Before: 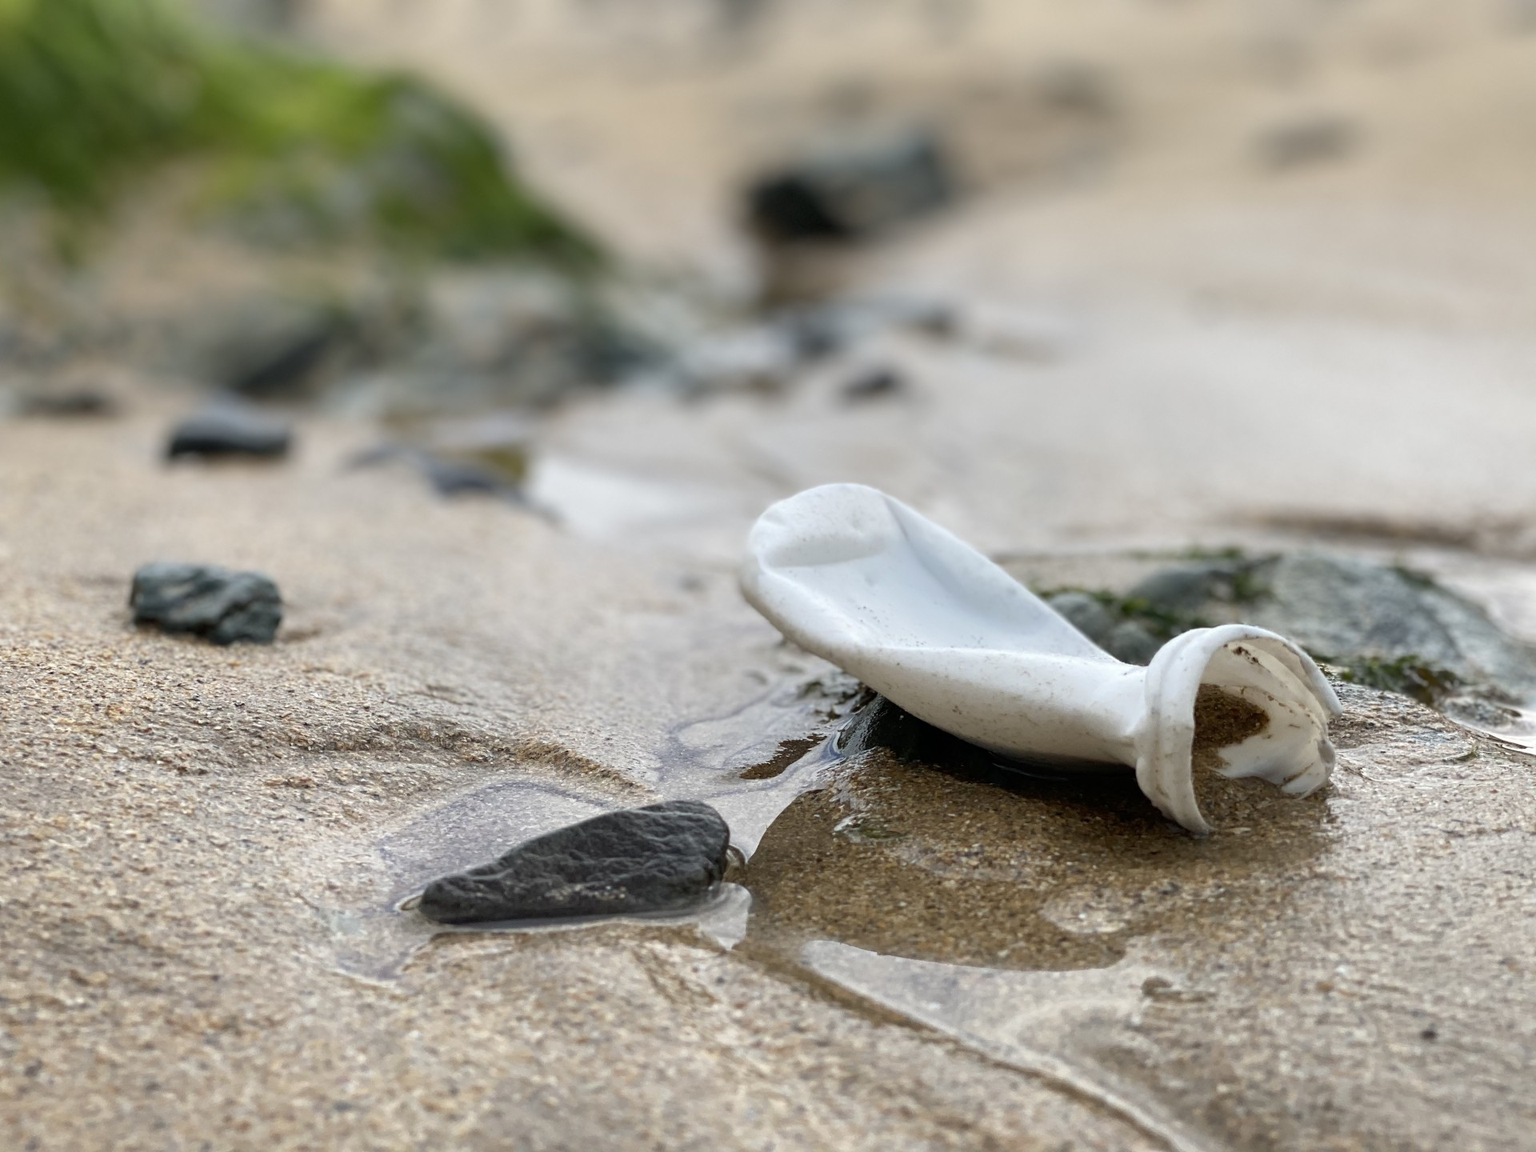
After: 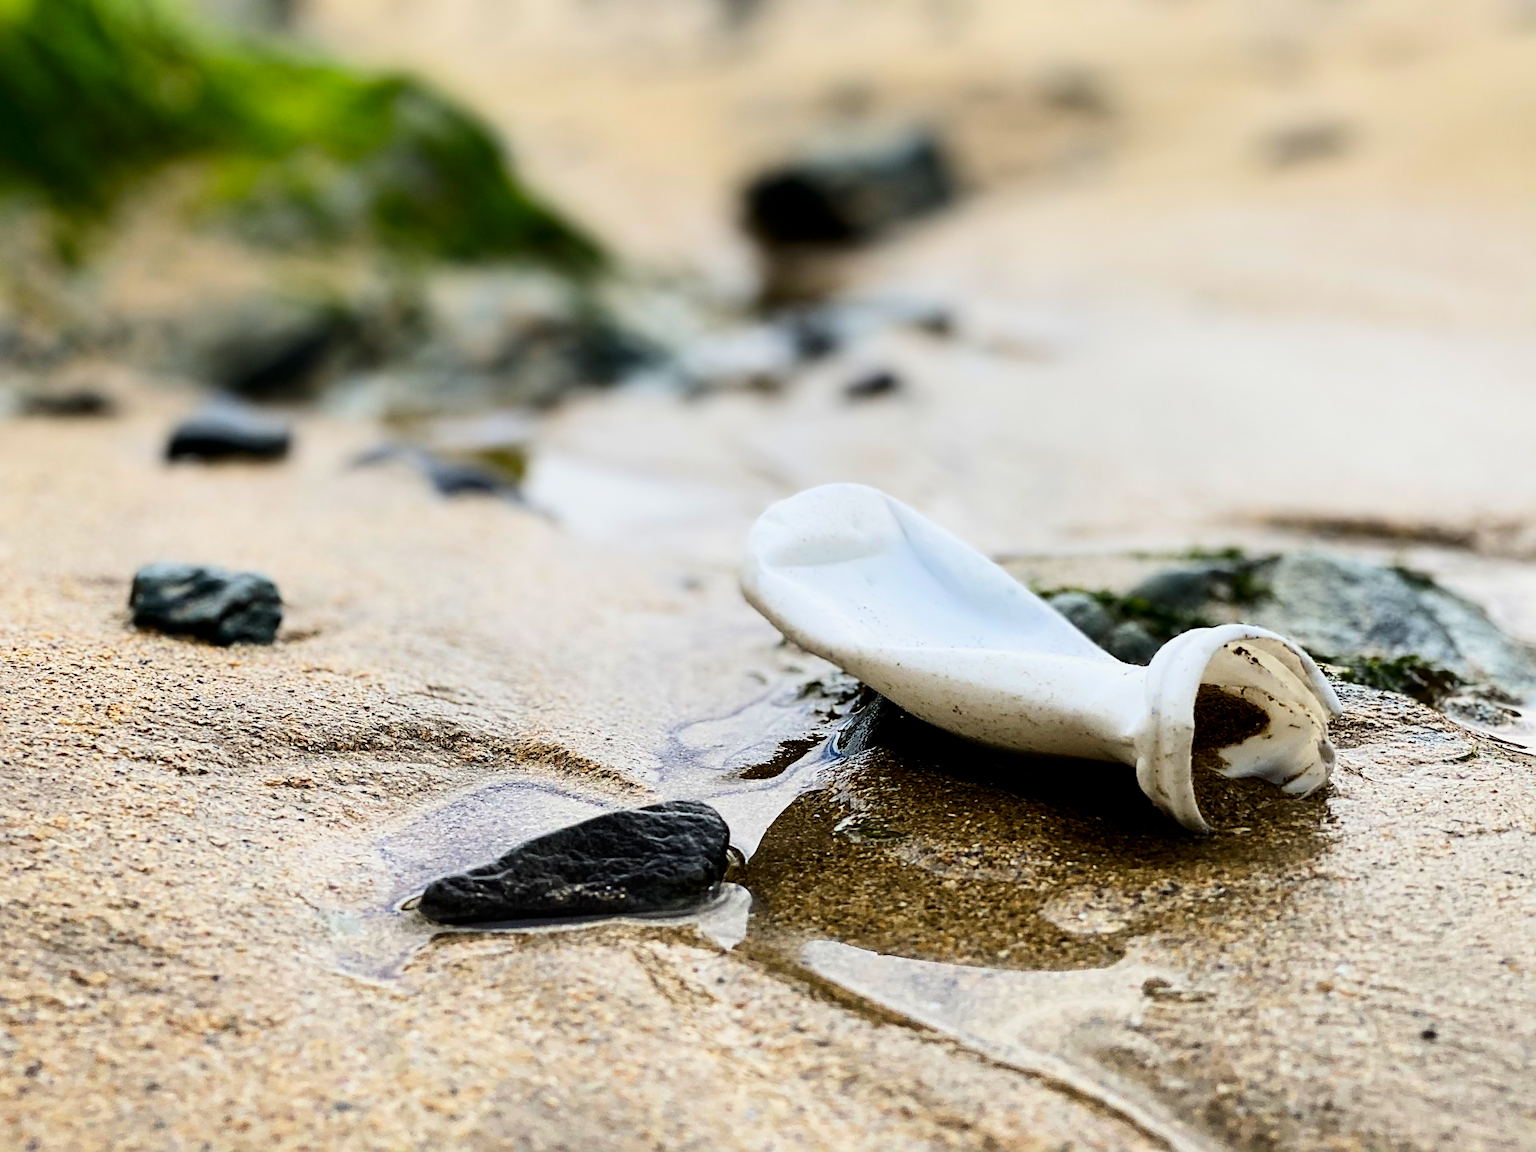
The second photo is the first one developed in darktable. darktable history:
contrast brightness saturation: contrast 0.26, brightness 0.02, saturation 0.87
filmic rgb: black relative exposure -5 EV, white relative exposure 3.5 EV, hardness 3.19, contrast 1.3, highlights saturation mix -50%
sharpen: on, module defaults
